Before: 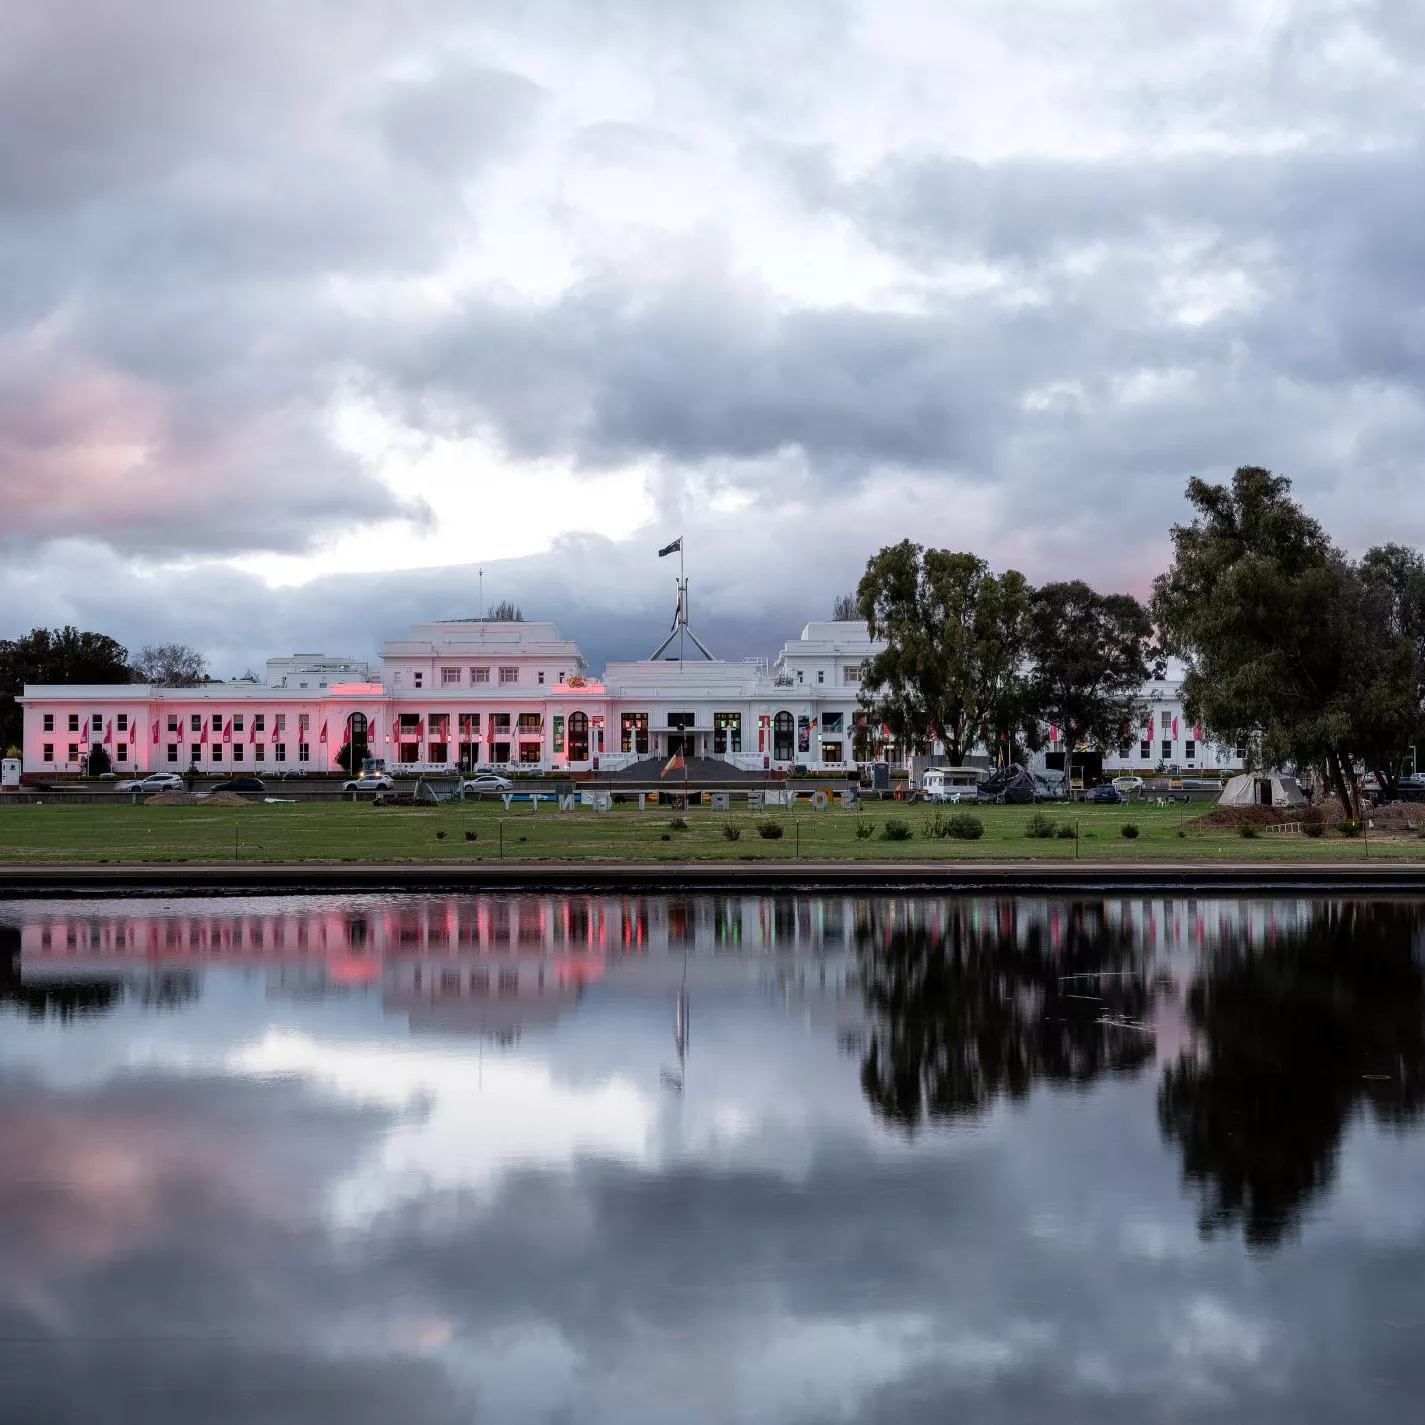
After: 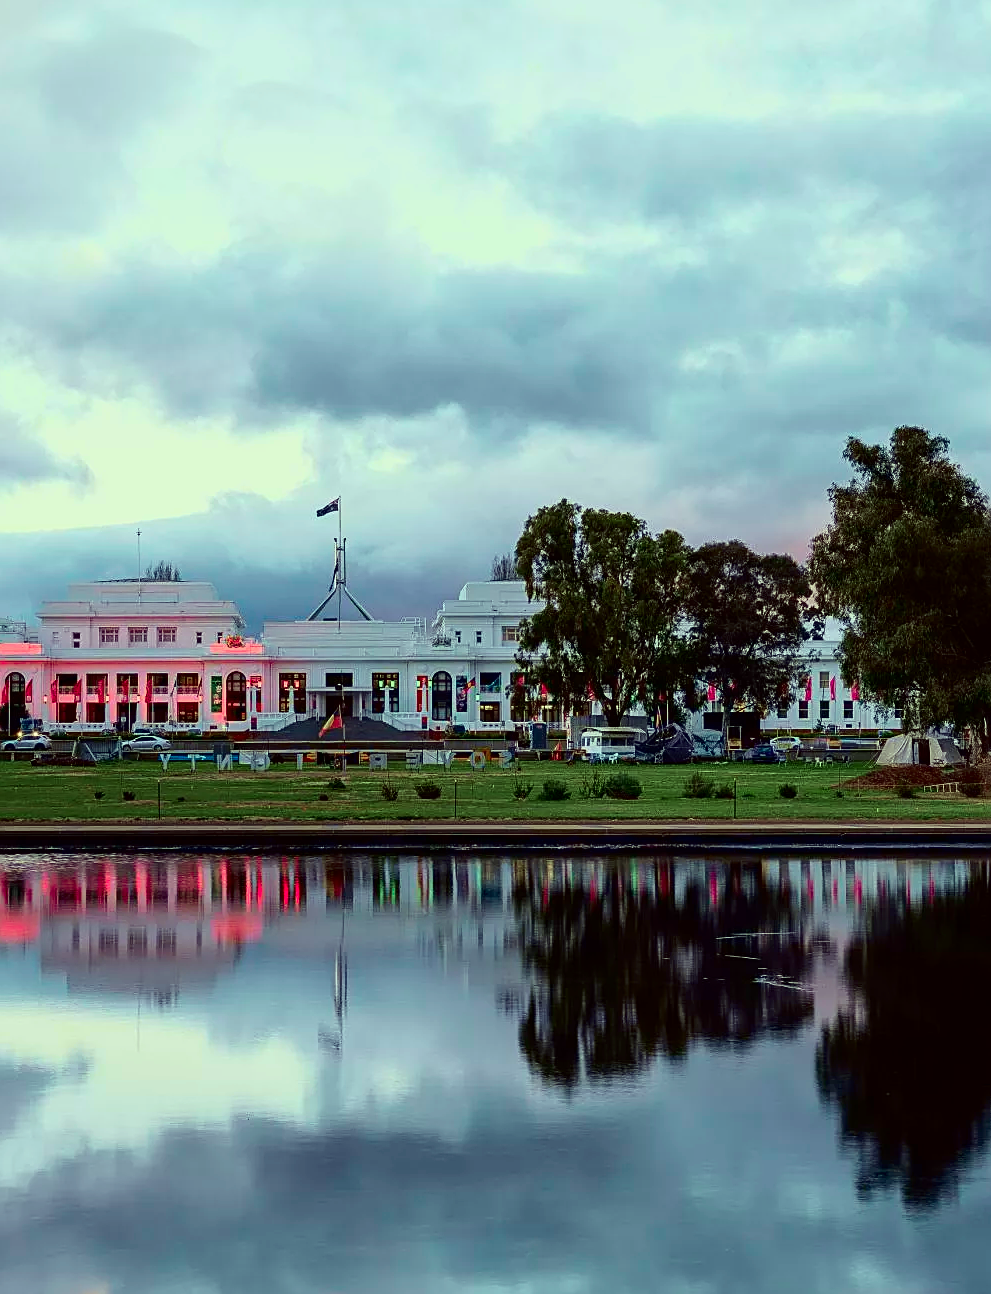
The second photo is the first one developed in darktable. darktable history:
tone curve: curves: ch0 [(0, 0) (0.139, 0.081) (0.304, 0.259) (0.502, 0.505) (0.683, 0.676) (0.761, 0.773) (0.858, 0.858) (0.987, 0.945)]; ch1 [(0, 0) (0.172, 0.123) (0.304, 0.288) (0.414, 0.44) (0.472, 0.473) (0.502, 0.508) (0.54, 0.543) (0.583, 0.601) (0.638, 0.654) (0.741, 0.783) (1, 1)]; ch2 [(0, 0) (0.411, 0.424) (0.485, 0.476) (0.502, 0.502) (0.557, 0.54) (0.631, 0.576) (1, 1)], color space Lab, independent channels, preserve colors none
color correction: highlights a* -10.77, highlights b* 9.8, saturation 1.72
sharpen: amount 0.575
crop and rotate: left 24.034%, top 2.838%, right 6.406%, bottom 6.299%
